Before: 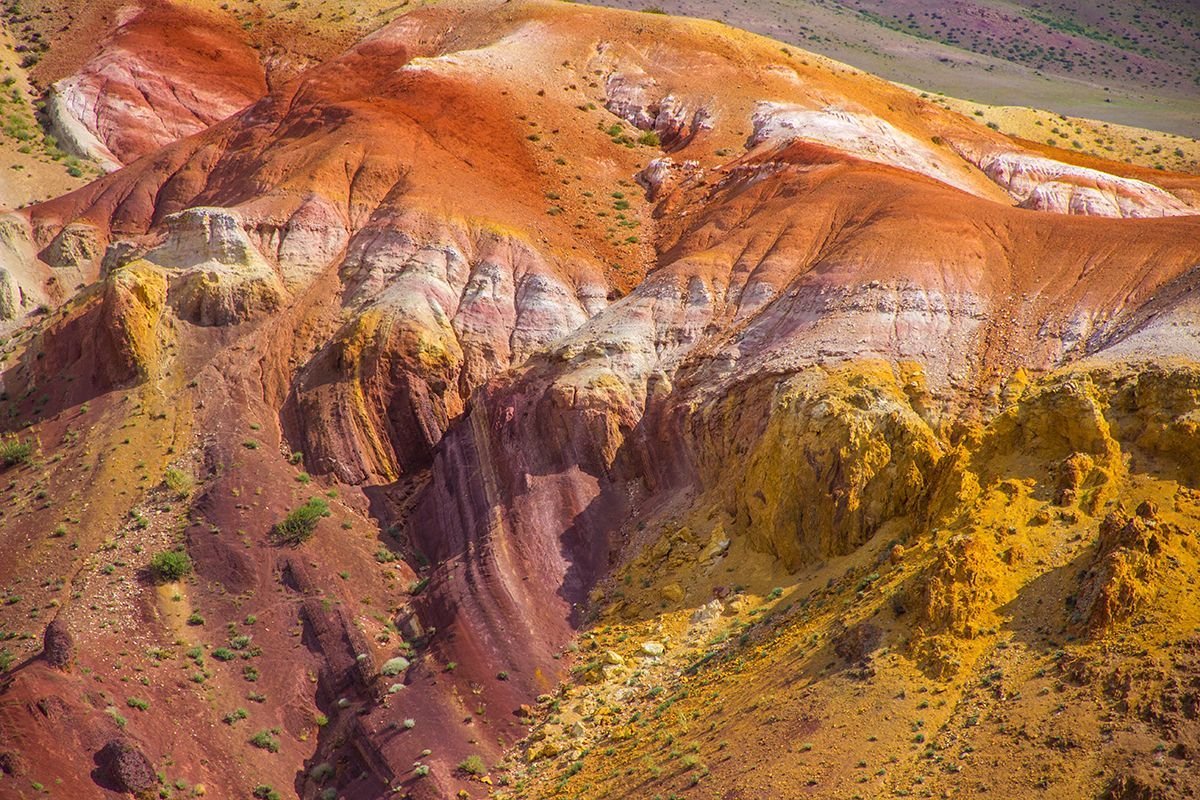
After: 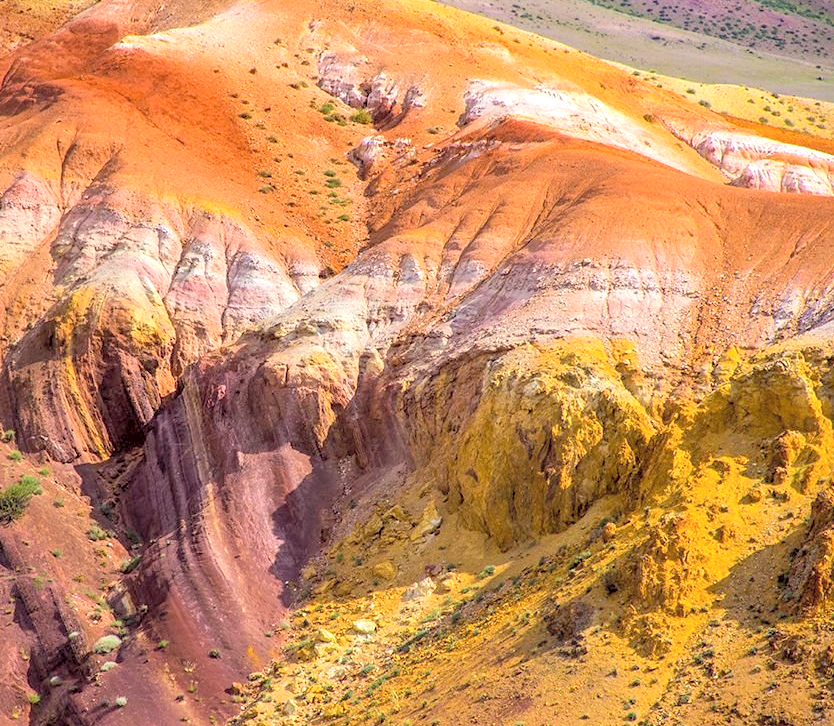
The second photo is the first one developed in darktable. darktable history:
tone equalizer: -8 EV -0.417 EV, -7 EV -0.389 EV, -6 EV -0.333 EV, -5 EV -0.222 EV, -3 EV 0.222 EV, -2 EV 0.333 EV, -1 EV 0.389 EV, +0 EV 0.417 EV, edges refinement/feathering 500, mask exposure compensation -1.57 EV, preserve details no
exposure: black level correction 0.01, exposure 0.011 EV, compensate highlight preservation false
contrast brightness saturation: brightness 0.28
crop and rotate: left 24.034%, top 2.838%, right 6.406%, bottom 6.299%
